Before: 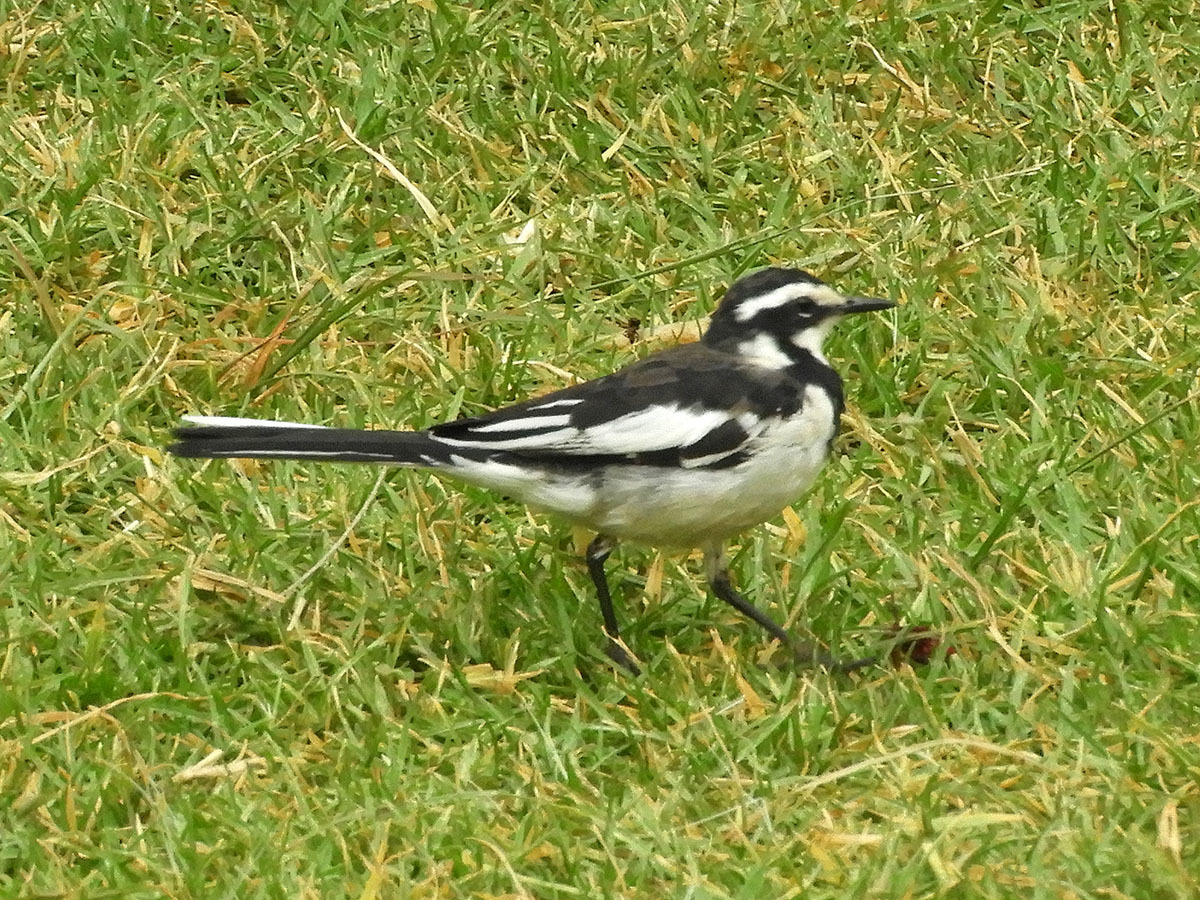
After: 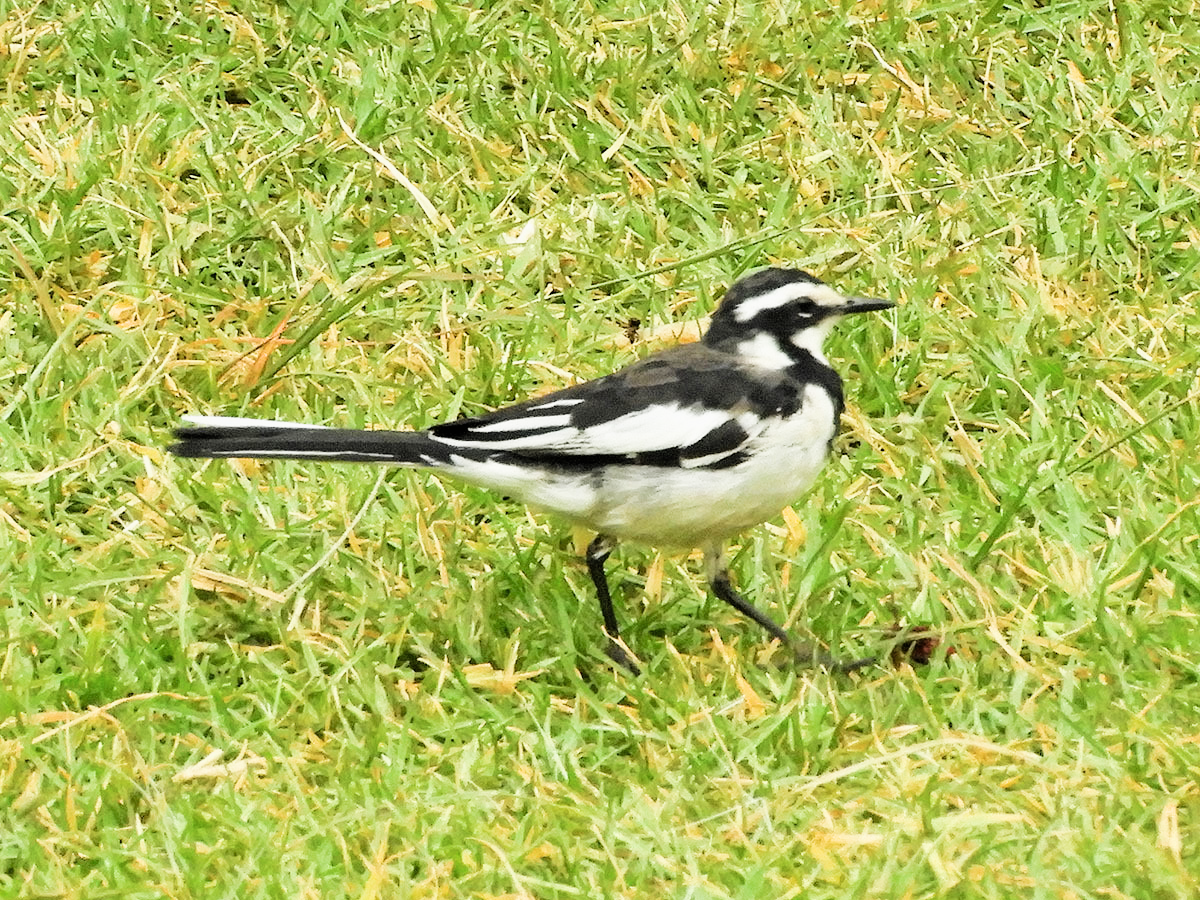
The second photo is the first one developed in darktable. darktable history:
filmic rgb: black relative exposure -5 EV, hardness 2.88, contrast 1.3, highlights saturation mix -30%
exposure: black level correction 0, exposure 0.953 EV, compensate exposure bias true, compensate highlight preservation false
